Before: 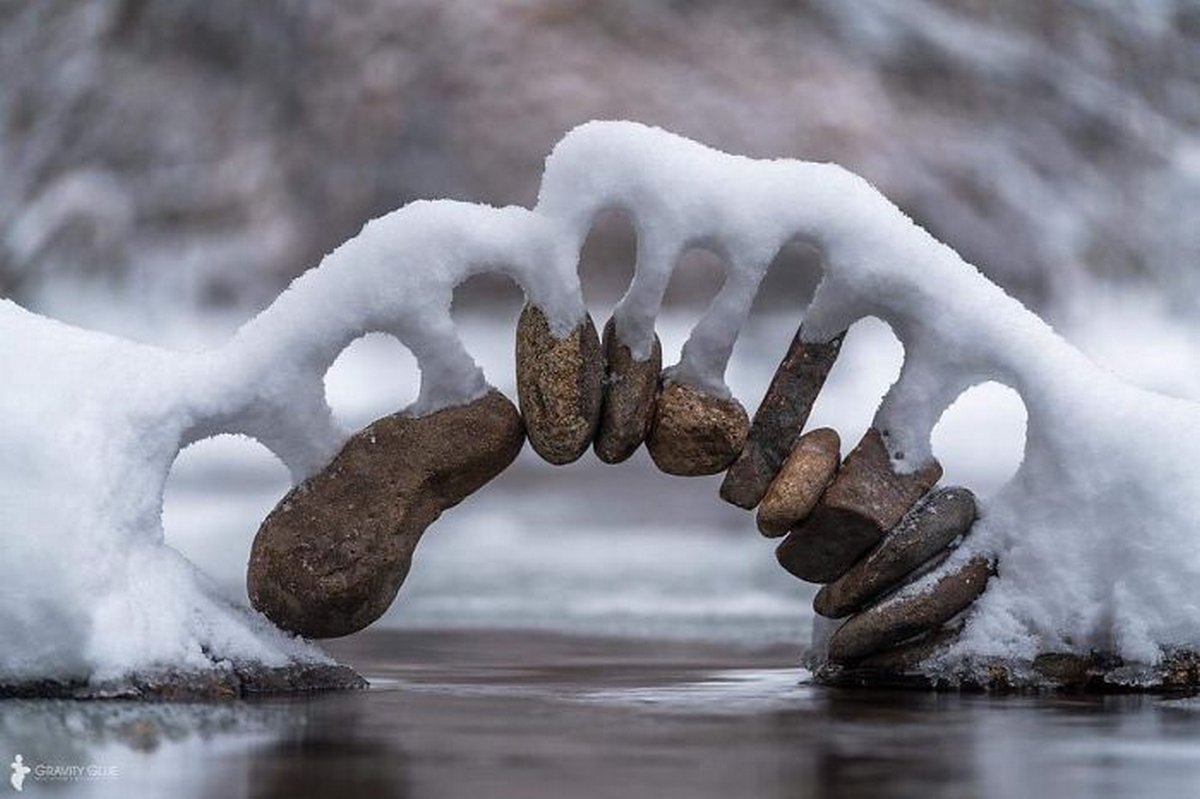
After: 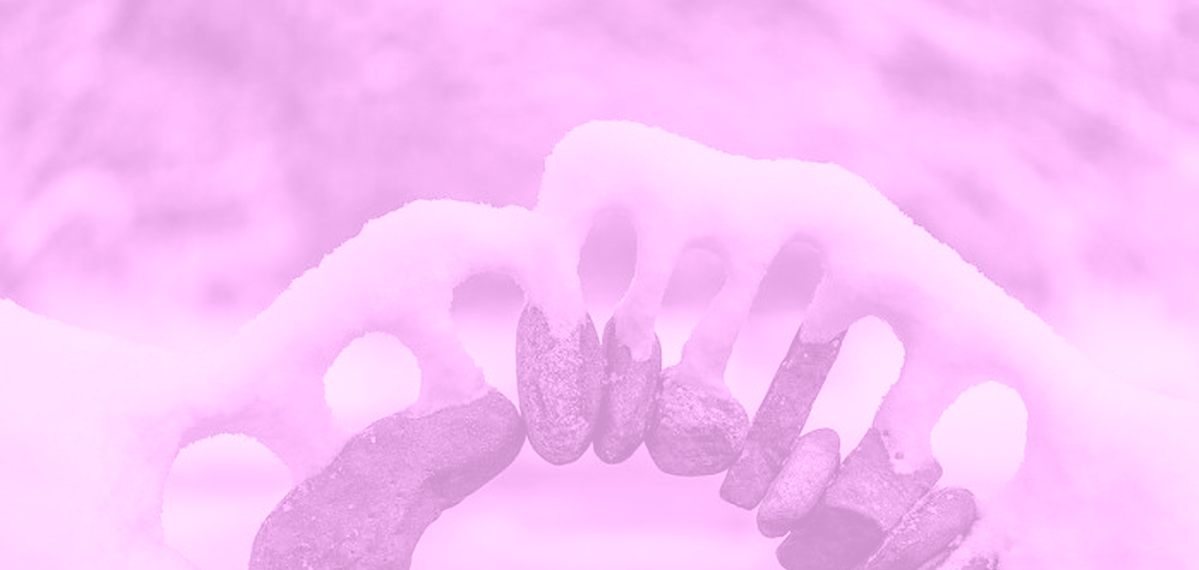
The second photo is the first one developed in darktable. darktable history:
local contrast: mode bilateral grid, contrast 20, coarseness 50, detail 132%, midtone range 0.2
crop: bottom 28.576%
color balance rgb: shadows lift › chroma 6.43%, shadows lift › hue 305.74°, highlights gain › chroma 2.43%, highlights gain › hue 35.74°, global offset › chroma 0.28%, global offset › hue 320.29°, linear chroma grading › global chroma 5.5%, perceptual saturation grading › global saturation 30%, contrast 5.15%
colorize: hue 331.2°, saturation 75%, source mix 30.28%, lightness 70.52%, version 1
